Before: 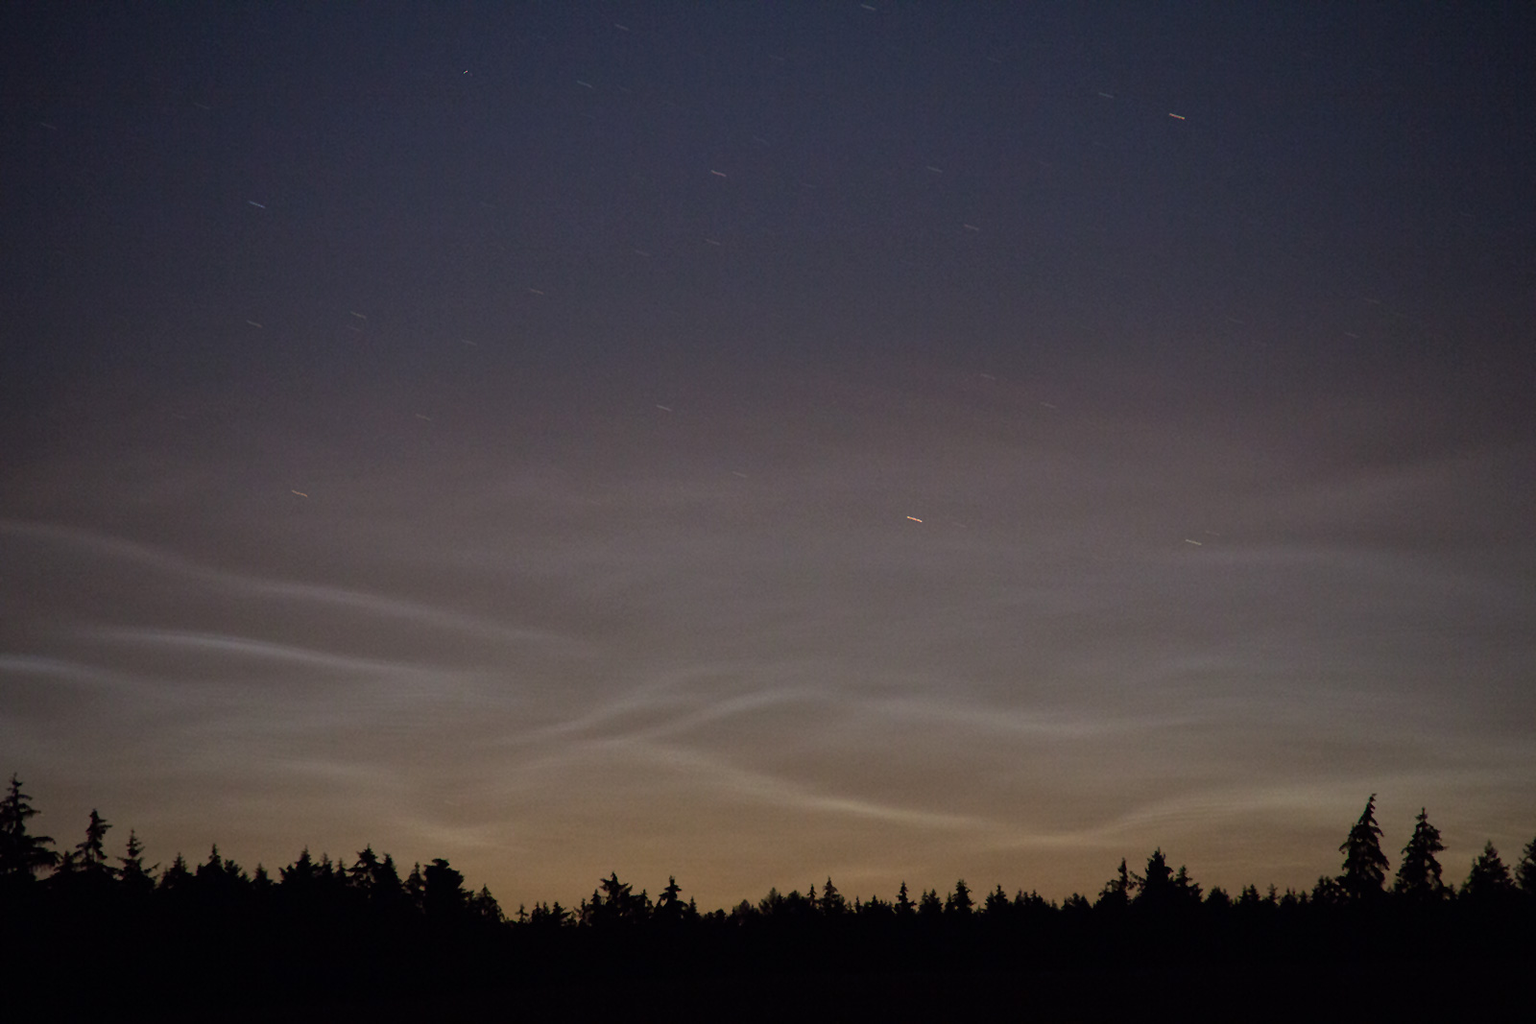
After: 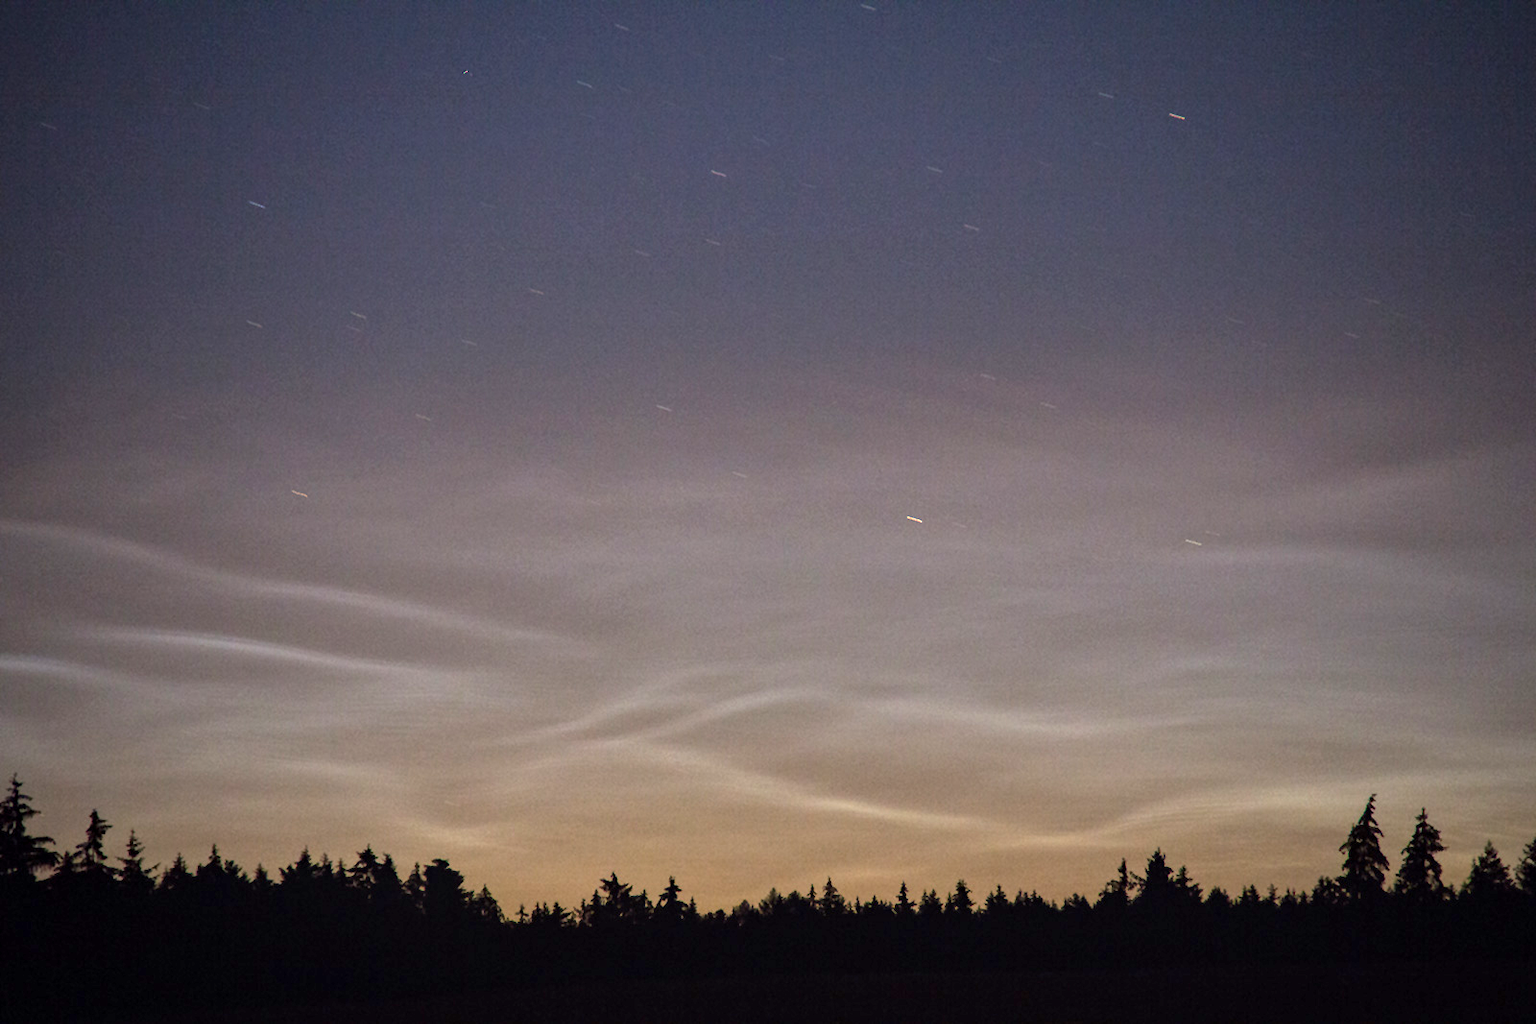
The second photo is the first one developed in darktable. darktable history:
local contrast: on, module defaults
exposure: black level correction 0, exposure 1.1 EV, compensate highlight preservation false
